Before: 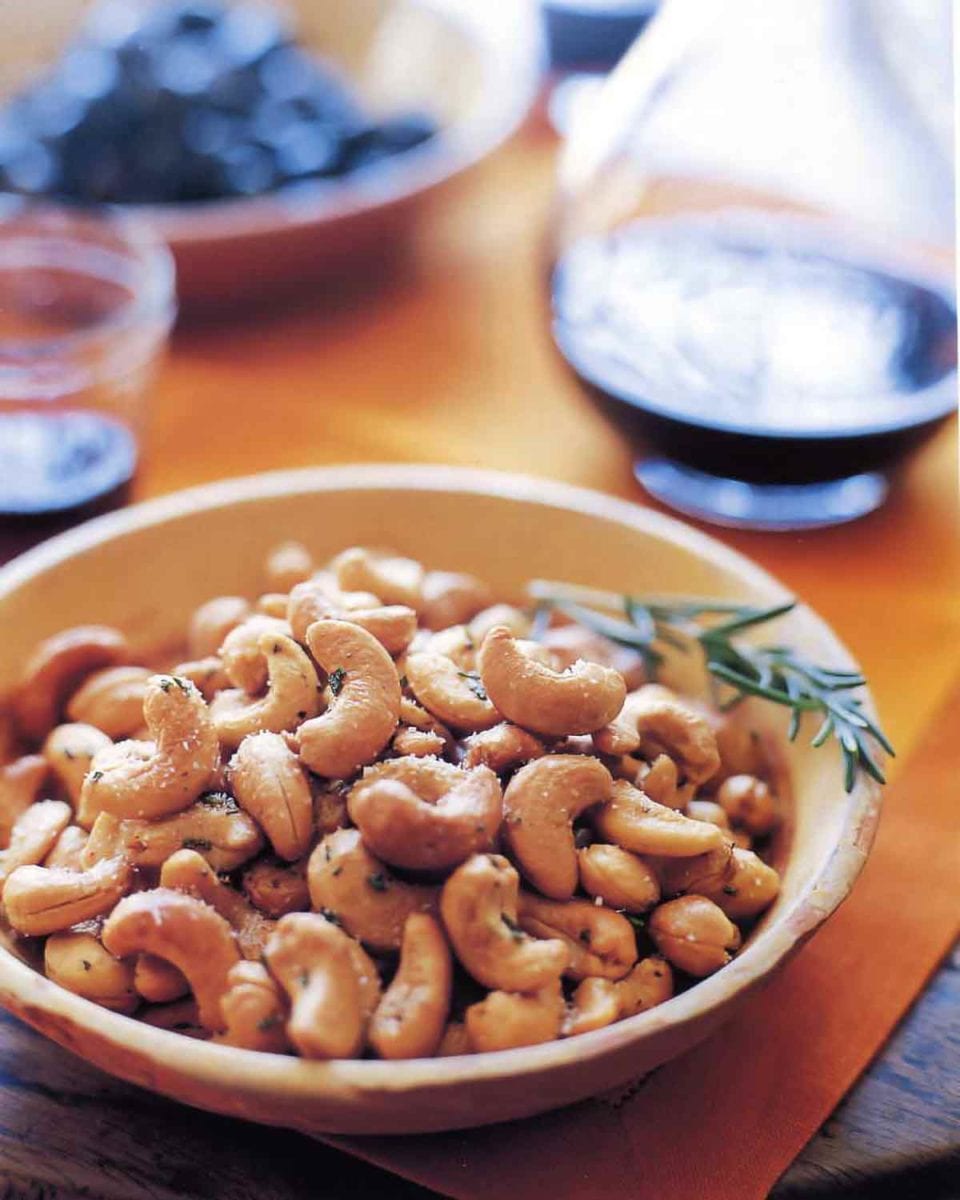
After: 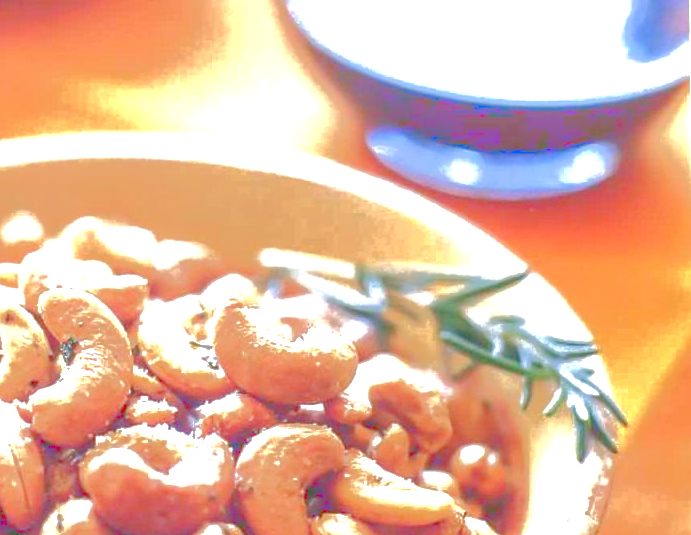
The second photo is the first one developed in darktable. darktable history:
local contrast: on, module defaults
crop and rotate: left 27.945%, top 27.627%, bottom 27.782%
exposure: black level correction 0, exposure 1.099 EV, compensate highlight preservation false
tone curve: curves: ch0 [(0, 0) (0.003, 0.322) (0.011, 0.327) (0.025, 0.345) (0.044, 0.365) (0.069, 0.378) (0.1, 0.391) (0.136, 0.403) (0.177, 0.412) (0.224, 0.429) (0.277, 0.448) (0.335, 0.474) (0.399, 0.503) (0.468, 0.537) (0.543, 0.57) (0.623, 0.61) (0.709, 0.653) (0.801, 0.699) (0.898, 0.75) (1, 1)], color space Lab, linked channels, preserve colors none
